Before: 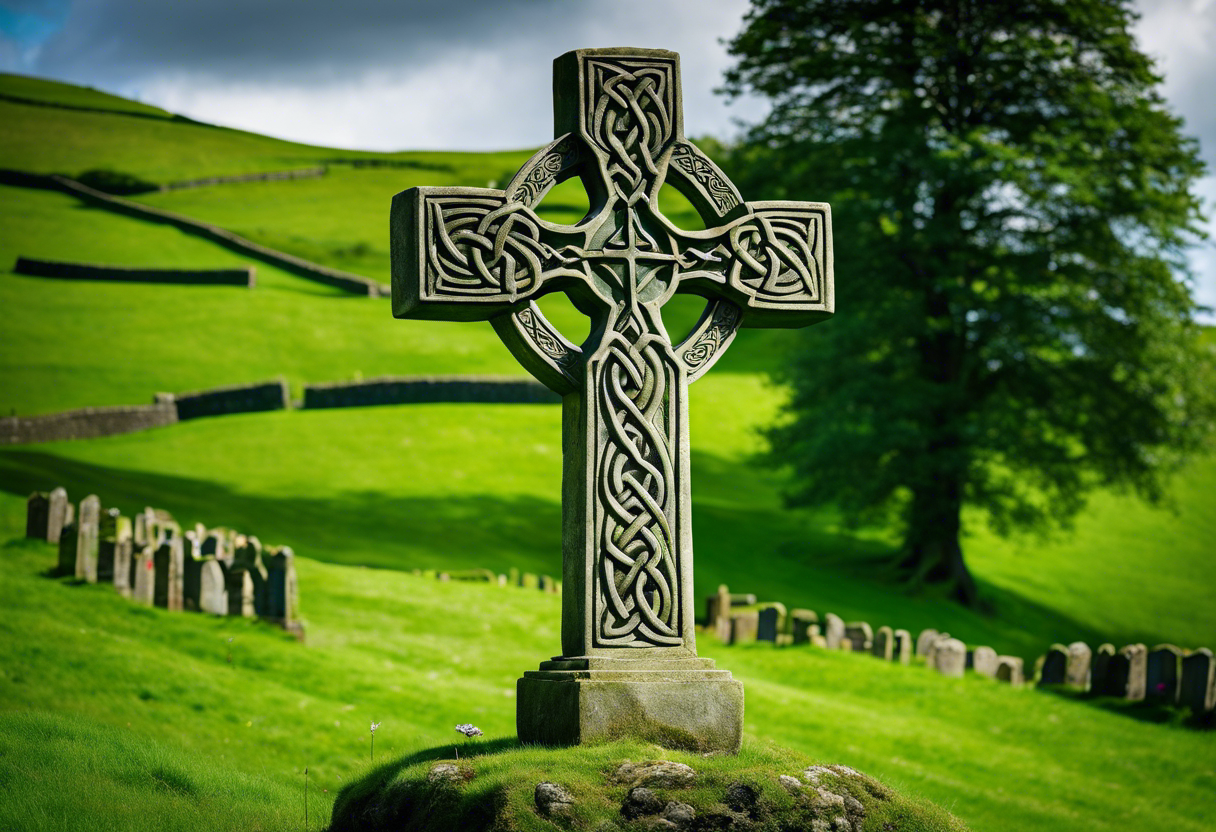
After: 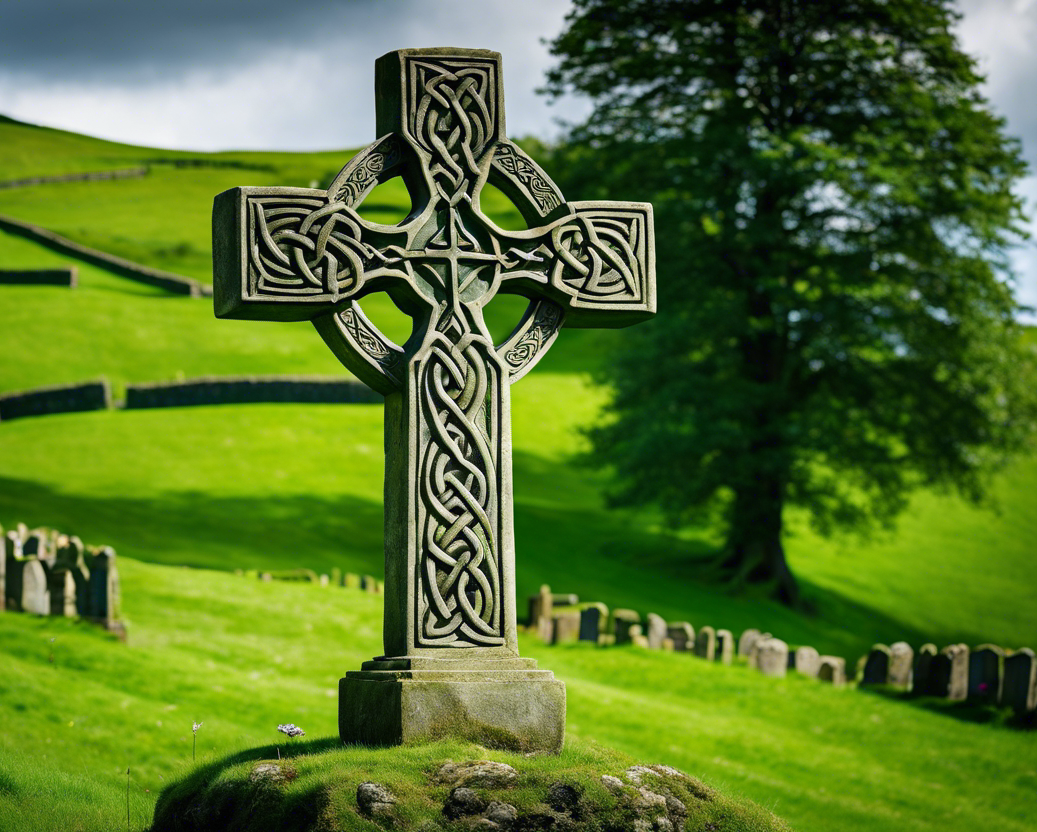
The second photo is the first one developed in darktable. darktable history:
crop and rotate: left 14.714%
